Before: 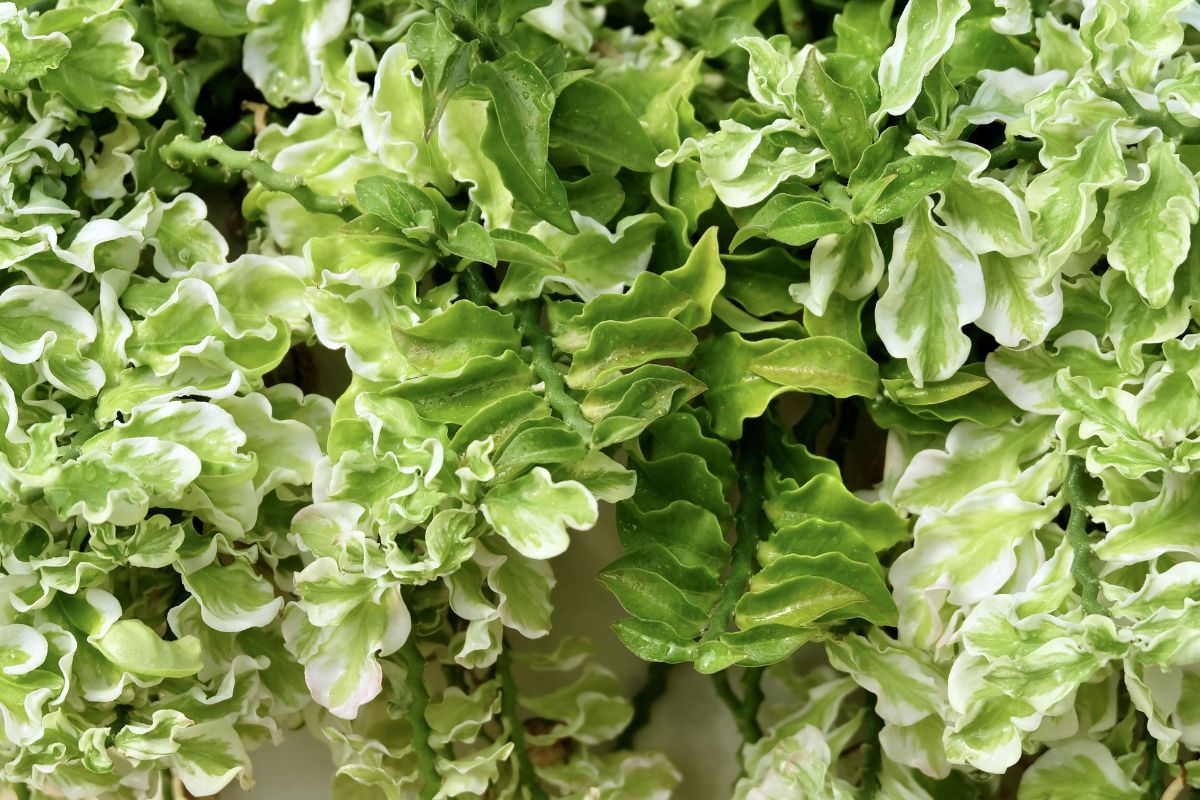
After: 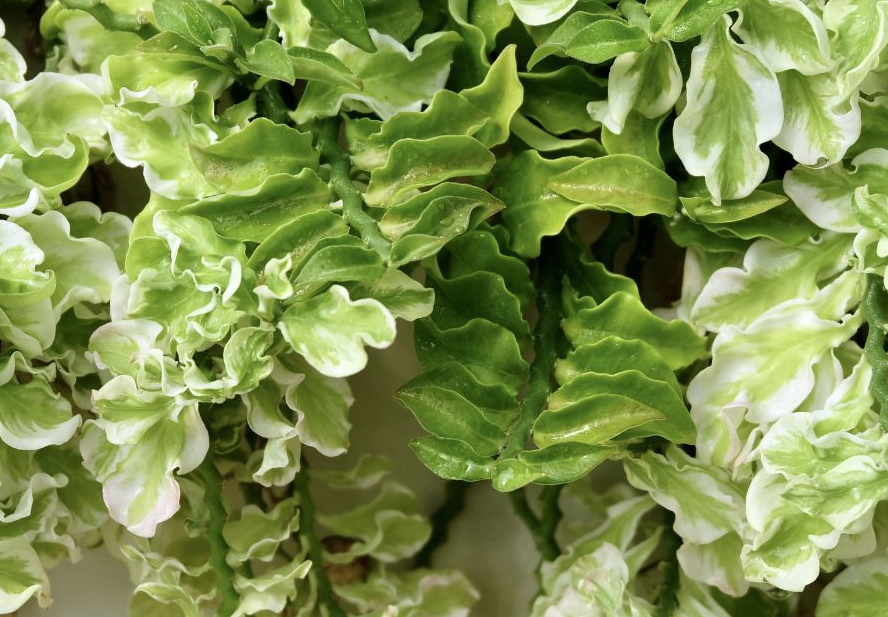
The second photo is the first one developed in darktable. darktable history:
contrast brightness saturation: saturation -0.05
crop: left 16.871%, top 22.857%, right 9.116%
